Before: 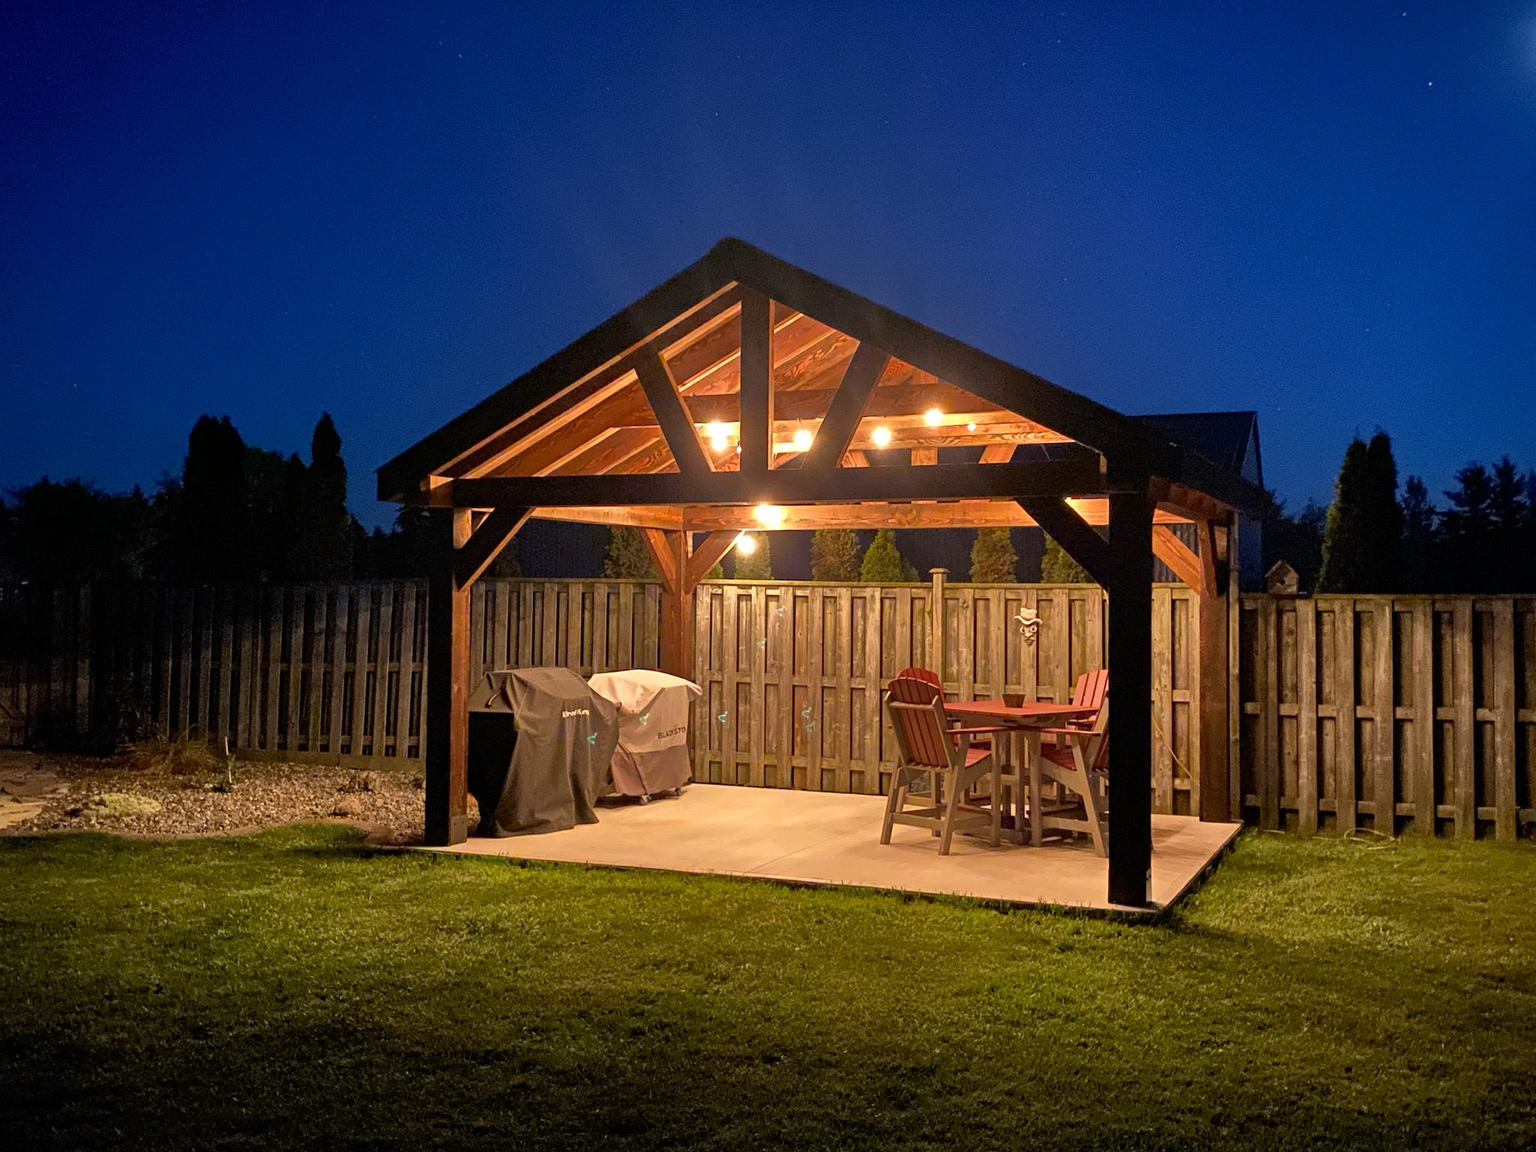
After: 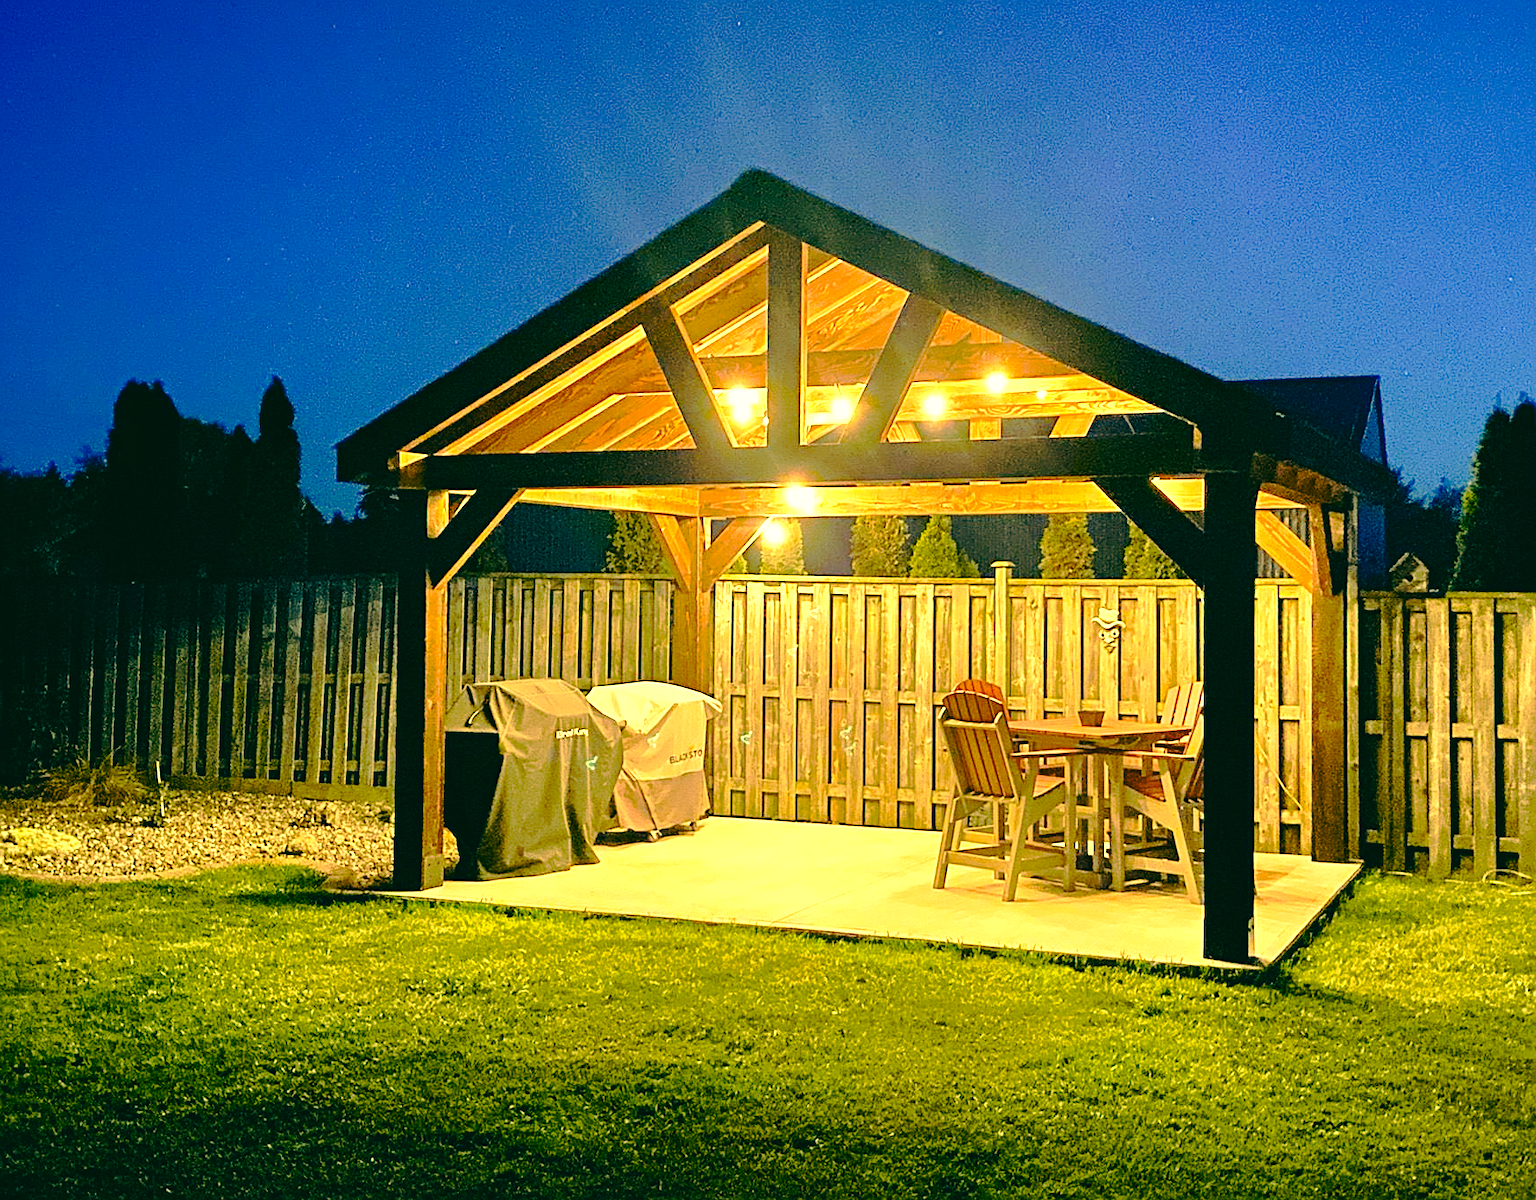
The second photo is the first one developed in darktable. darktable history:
crop: left 6.076%, top 8.24%, right 9.539%, bottom 3.849%
sharpen: on, module defaults
color correction: highlights a* 1.91, highlights b* 34.15, shadows a* -36.21, shadows b* -5.88
tone curve: curves: ch0 [(0, 0) (0.104, 0.061) (0.239, 0.201) (0.327, 0.317) (0.401, 0.443) (0.489, 0.566) (0.65, 0.68) (0.832, 0.858) (1, 0.977)]; ch1 [(0, 0) (0.161, 0.092) (0.35, 0.33) (0.379, 0.401) (0.447, 0.476) (0.495, 0.499) (0.515, 0.518) (0.534, 0.557) (0.602, 0.625) (0.712, 0.706) (1, 1)]; ch2 [(0, 0) (0.359, 0.372) (0.437, 0.437) (0.502, 0.501) (0.55, 0.534) (0.592, 0.601) (0.647, 0.64) (1, 1)], preserve colors none
exposure: exposure 1.495 EV, compensate highlight preservation false
